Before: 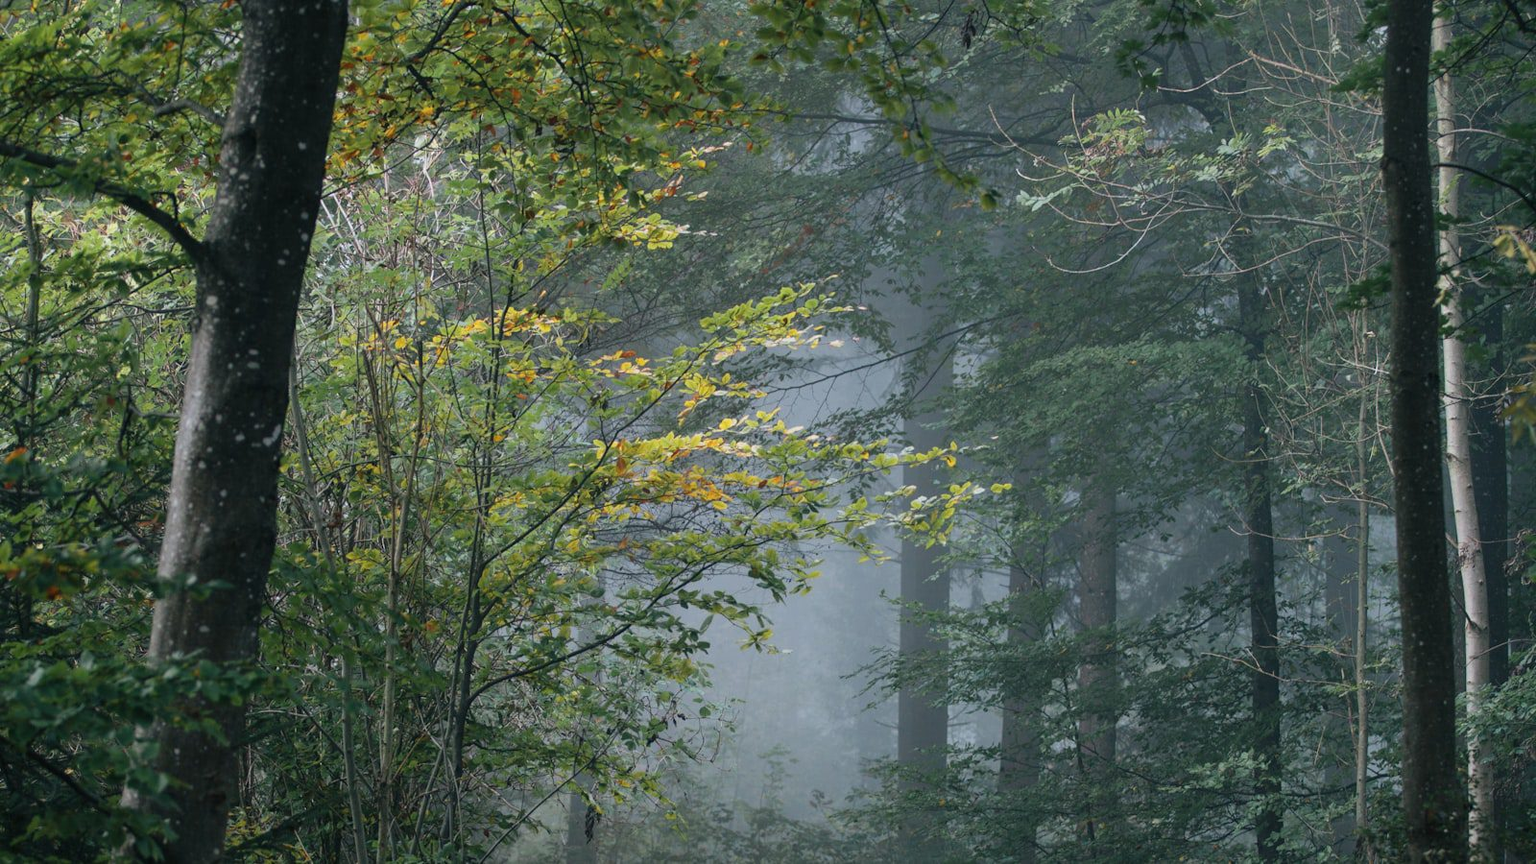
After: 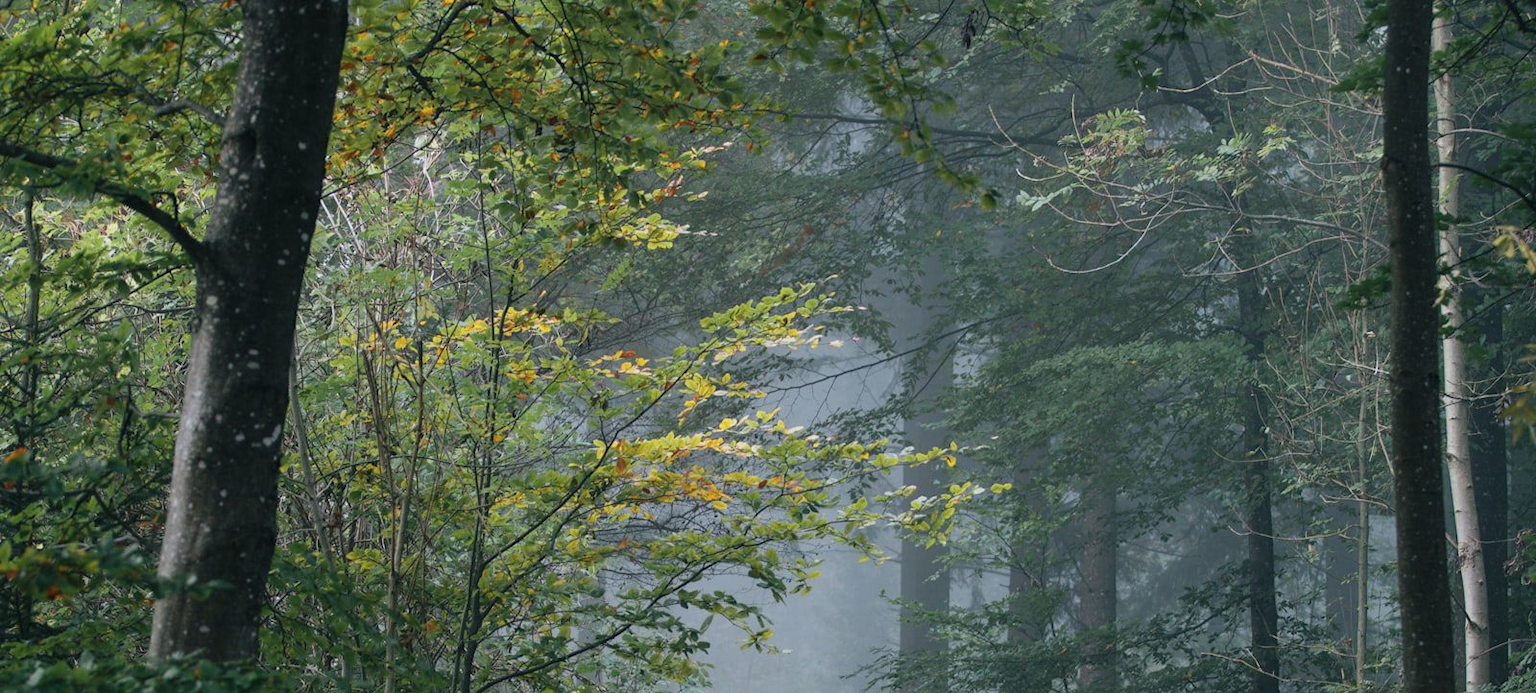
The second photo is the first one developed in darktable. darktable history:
crop: bottom 19.707%
